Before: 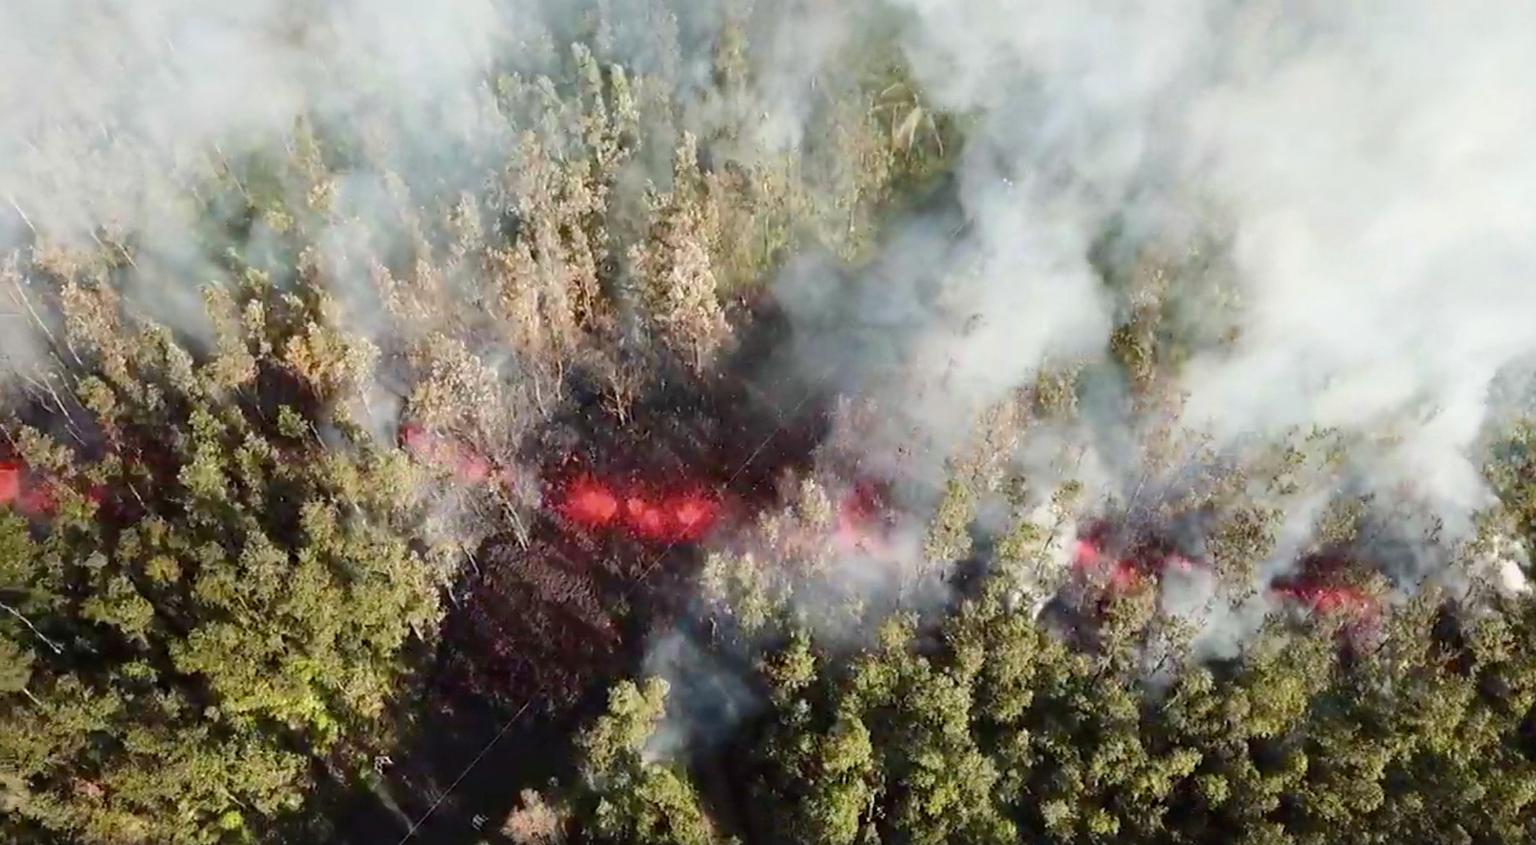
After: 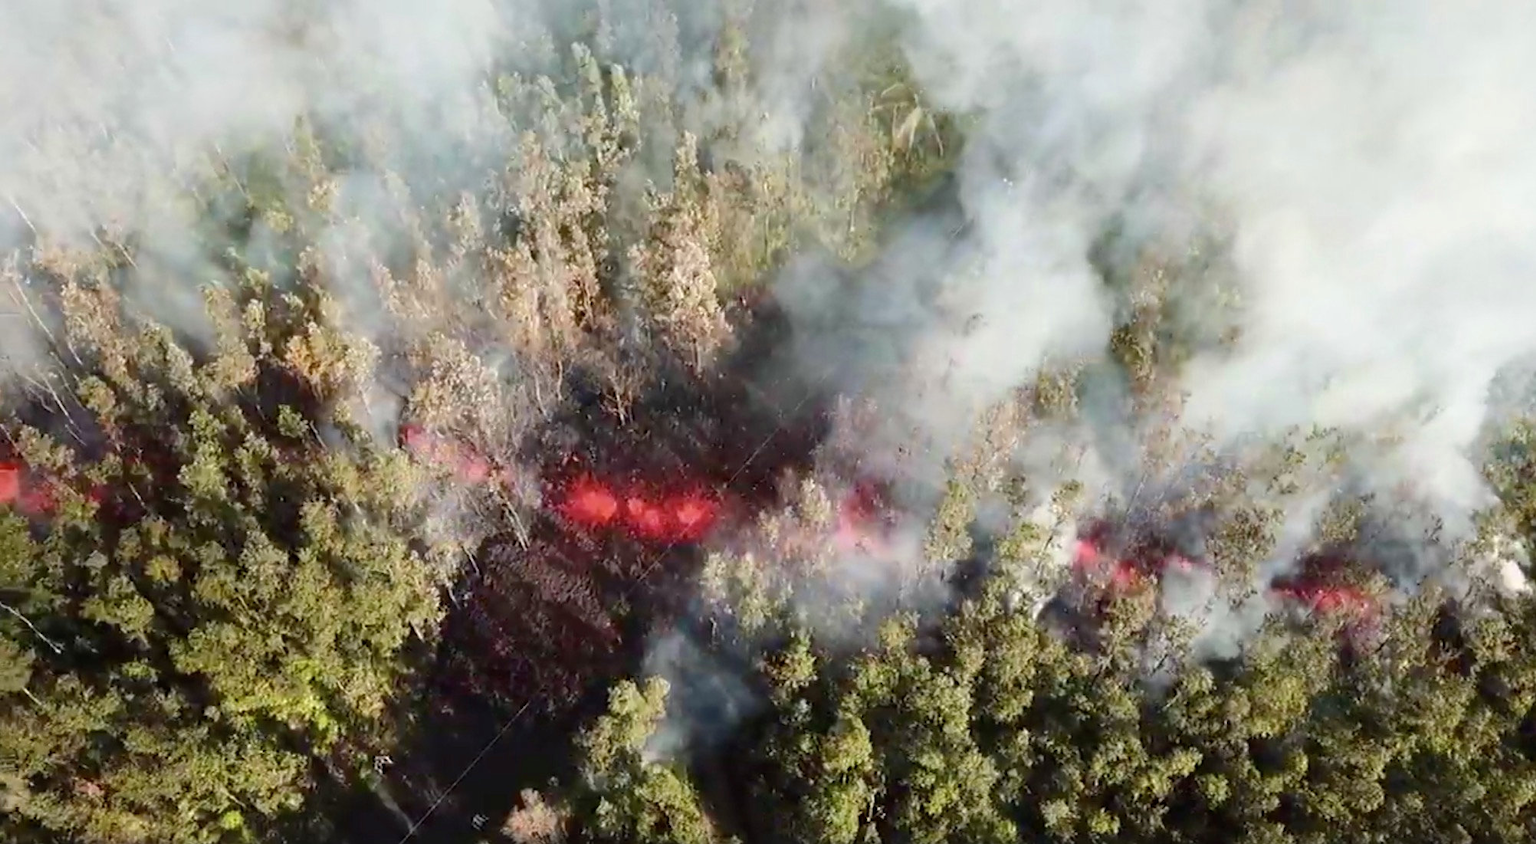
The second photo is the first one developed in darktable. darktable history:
levels: levels [0, 0.498, 0.996]
